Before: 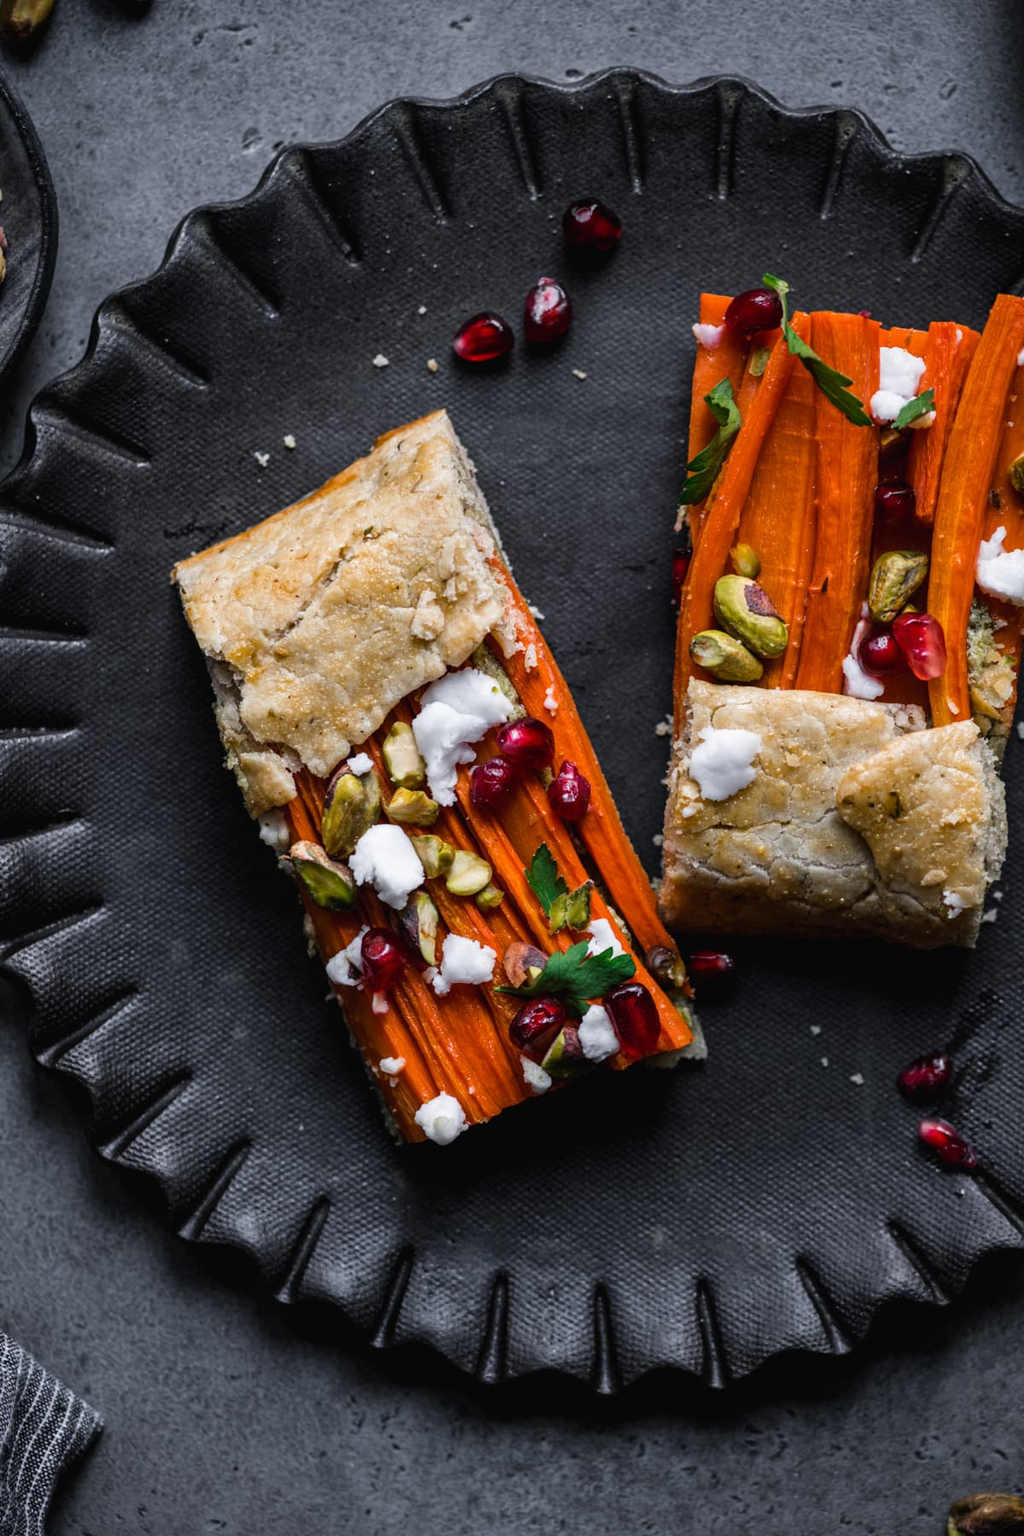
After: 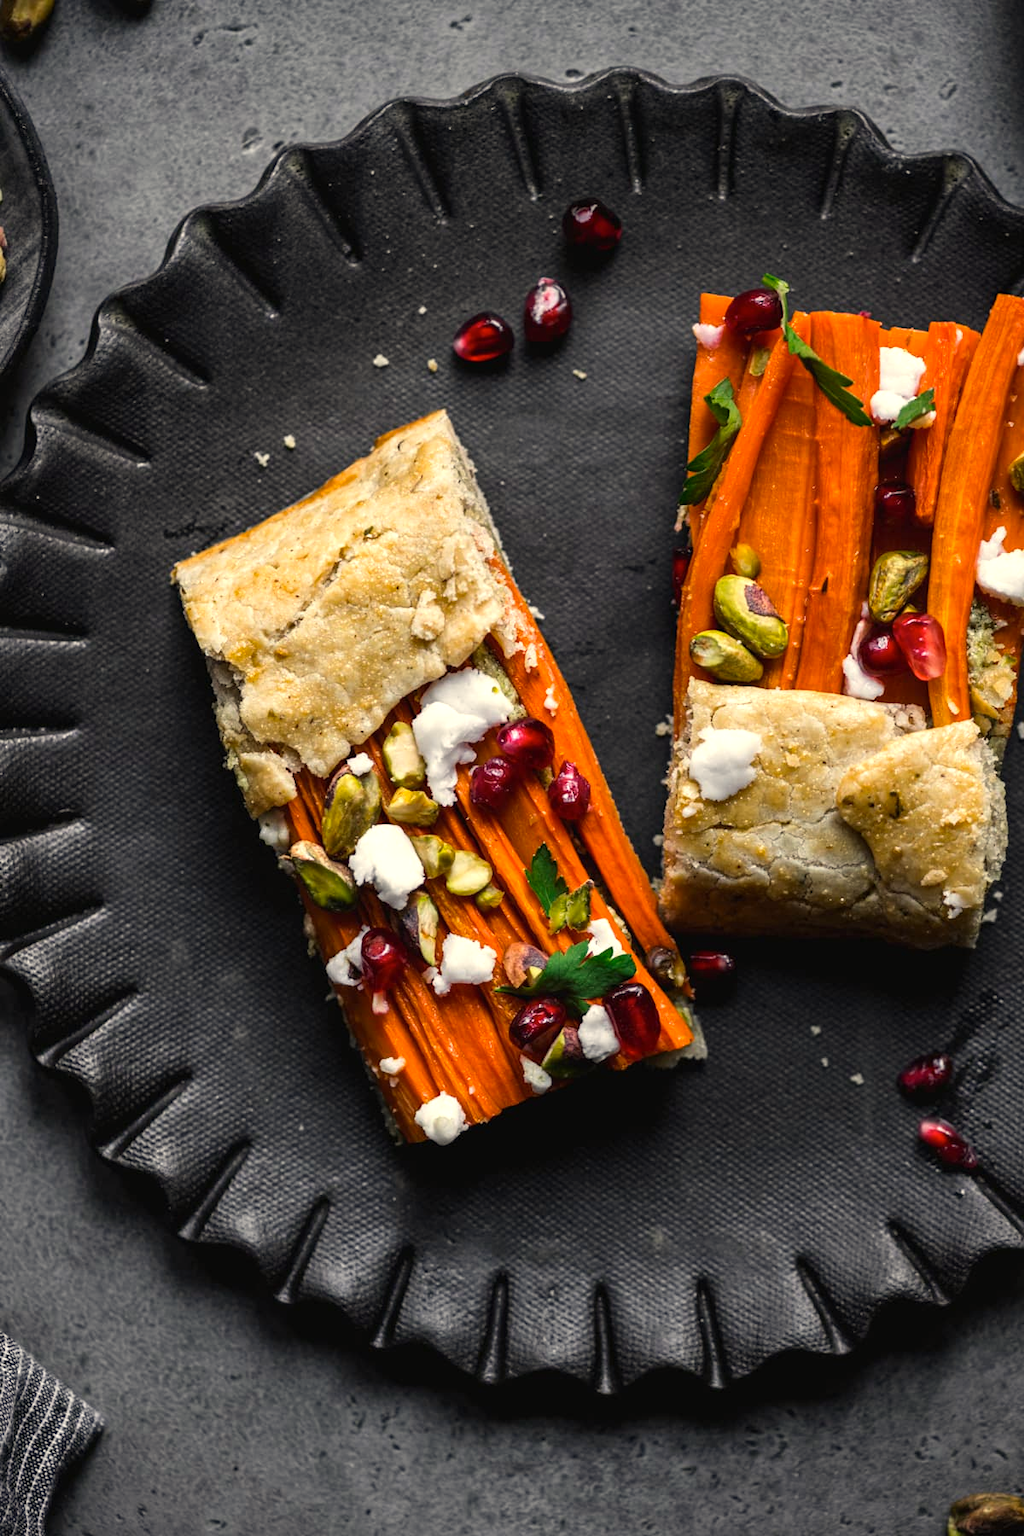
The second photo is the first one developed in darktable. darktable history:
color zones: curves: ch0 [(0.25, 0.5) (0.636, 0.25) (0.75, 0.5)]
color correction: highlights a* 1.26, highlights b* 17.4
exposure: exposure 0.349 EV, compensate highlight preservation false
